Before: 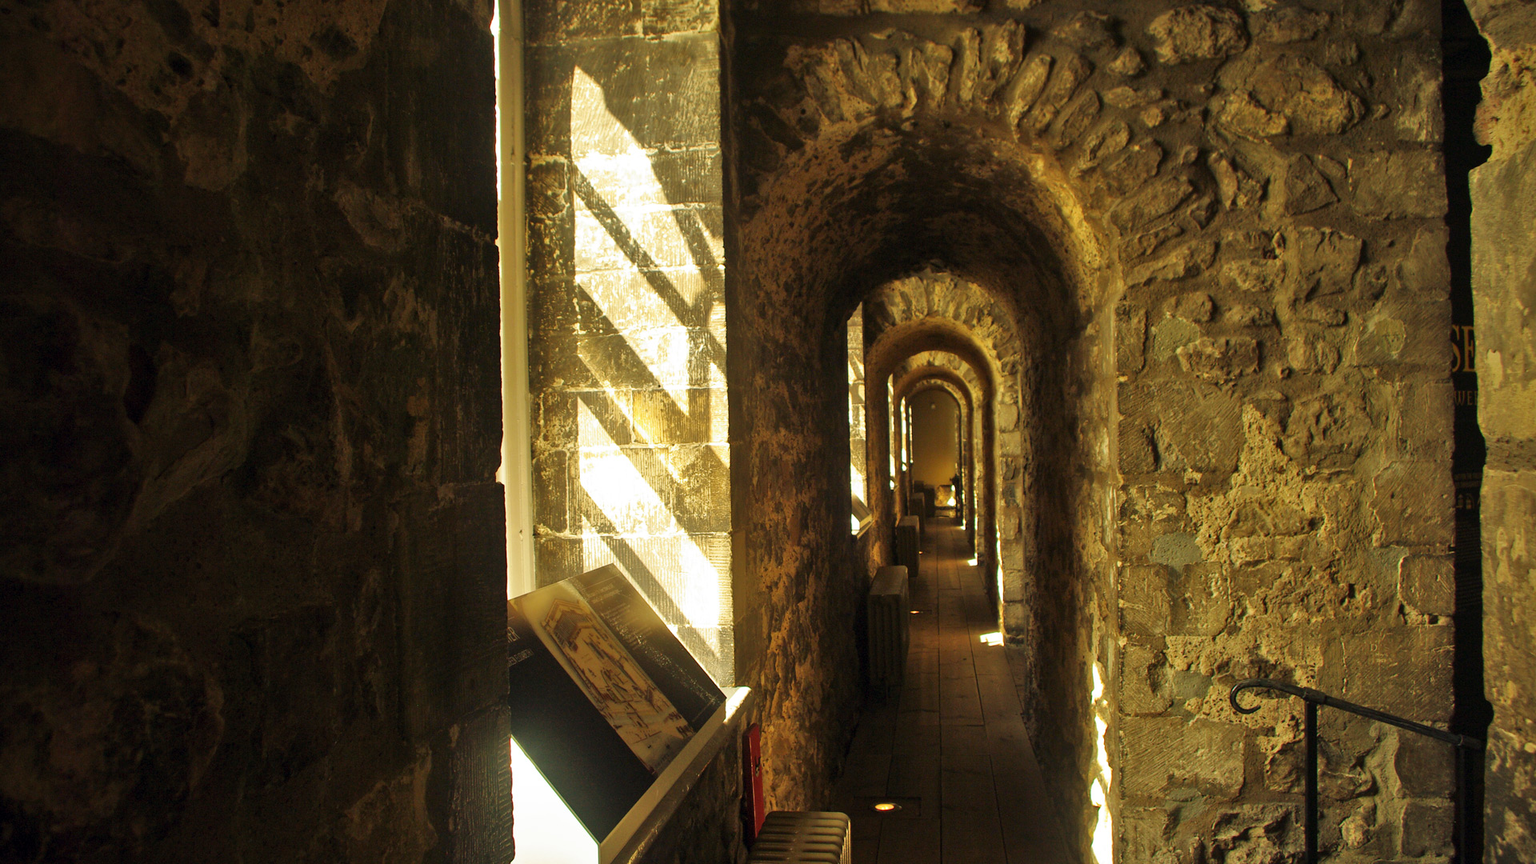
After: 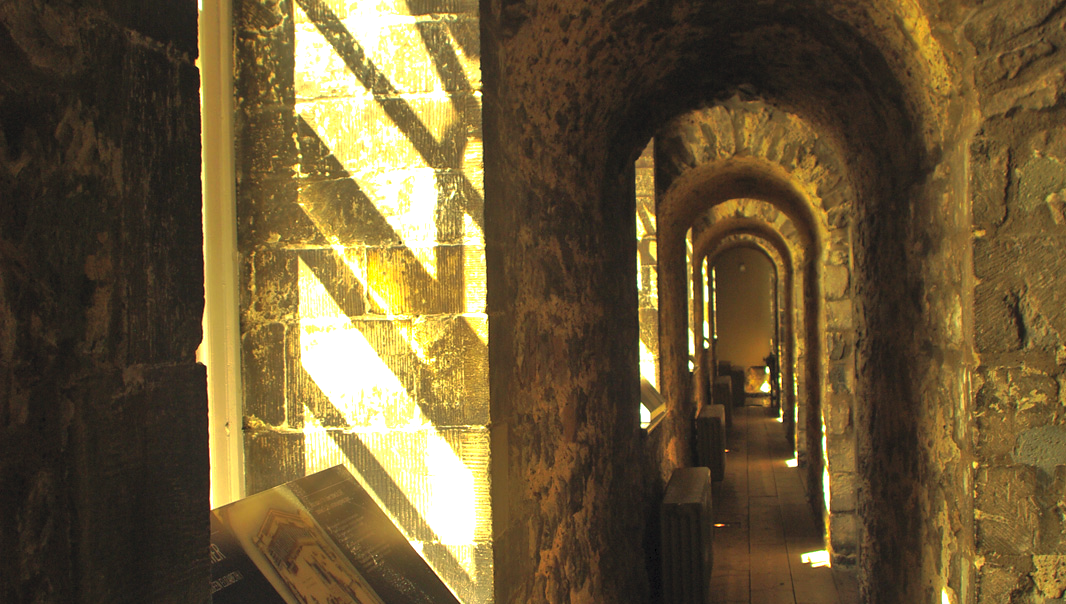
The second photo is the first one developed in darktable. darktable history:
contrast brightness saturation: brightness 0.153
exposure: exposure 0.44 EV, compensate highlight preservation false
crop and rotate: left 22.109%, top 22.373%, right 22.37%, bottom 21.676%
tone curve: curves: ch0 [(0, 0) (0.003, 0.029) (0.011, 0.034) (0.025, 0.044) (0.044, 0.057) (0.069, 0.07) (0.1, 0.084) (0.136, 0.104) (0.177, 0.127) (0.224, 0.156) (0.277, 0.192) (0.335, 0.236) (0.399, 0.284) (0.468, 0.339) (0.543, 0.393) (0.623, 0.454) (0.709, 0.541) (0.801, 0.65) (0.898, 0.766) (1, 1)], preserve colors none
